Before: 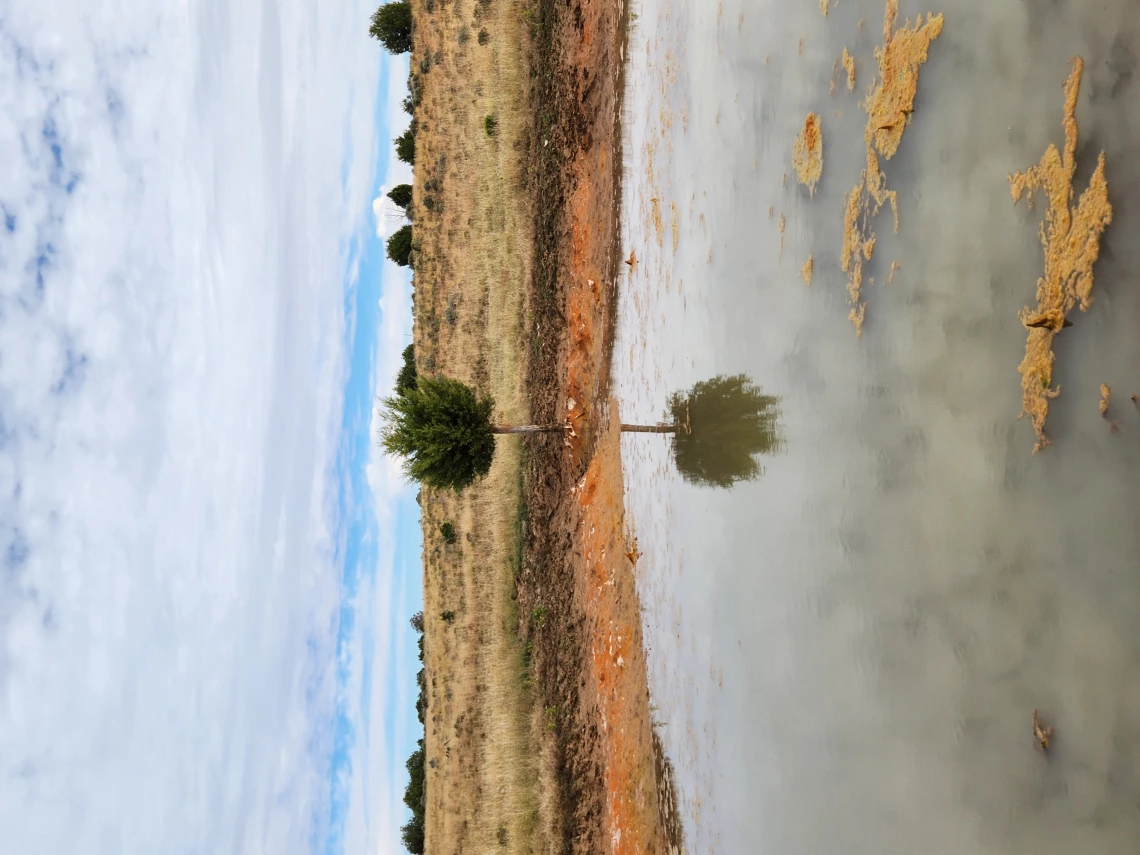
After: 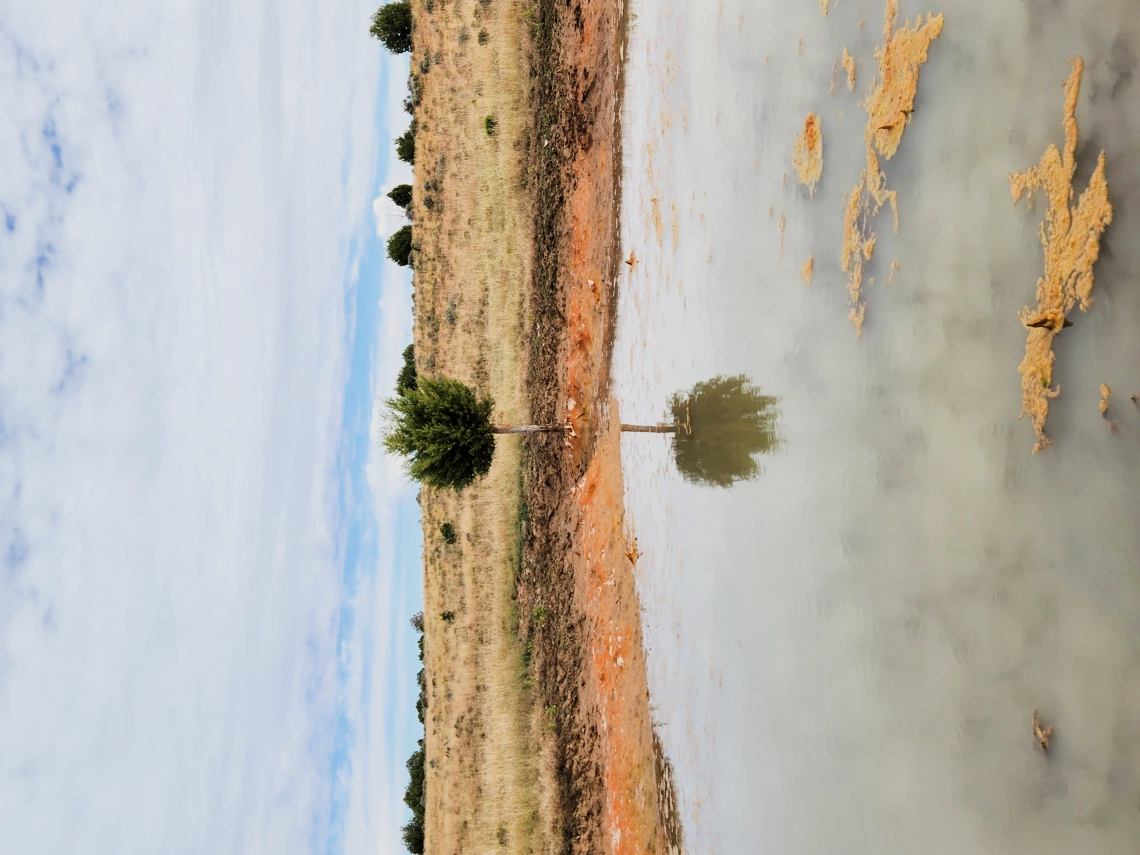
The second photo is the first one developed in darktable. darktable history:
filmic rgb: black relative exposure -7.65 EV, white relative exposure 4.56 EV, hardness 3.61, contrast 1.06
exposure: exposure 0.603 EV, compensate exposure bias true, compensate highlight preservation false
